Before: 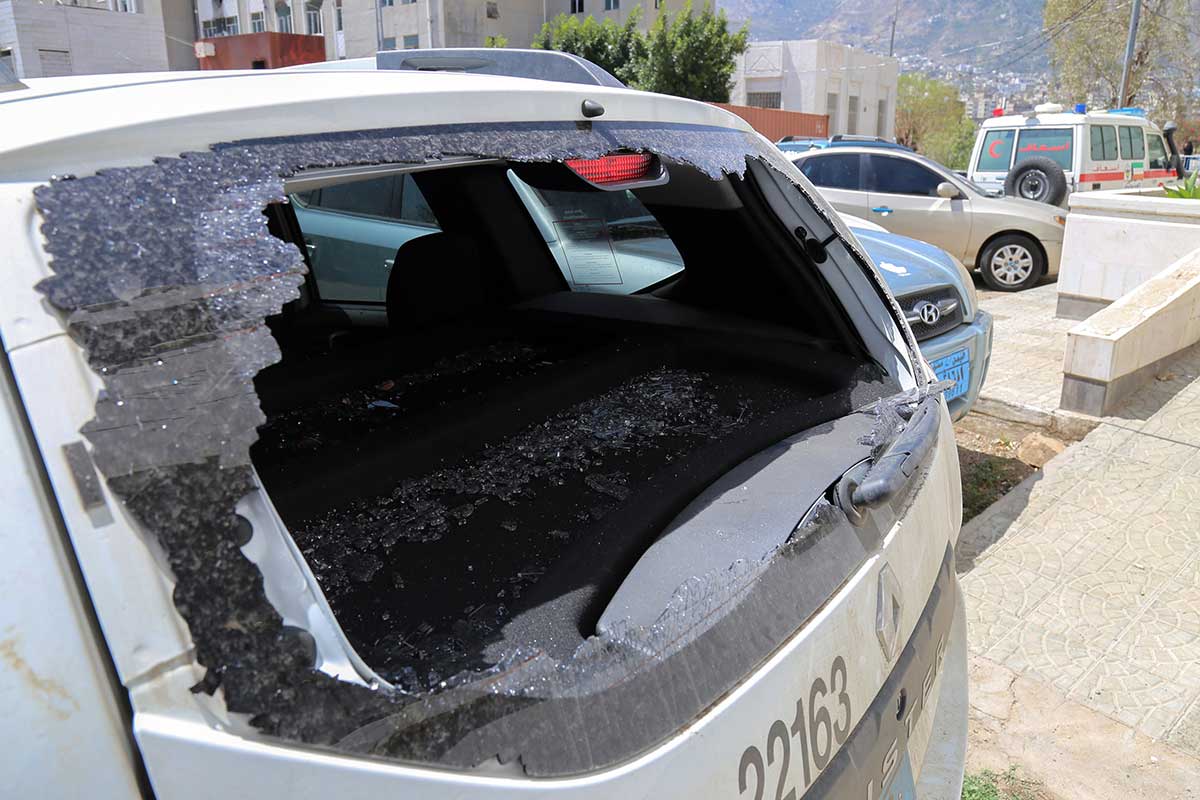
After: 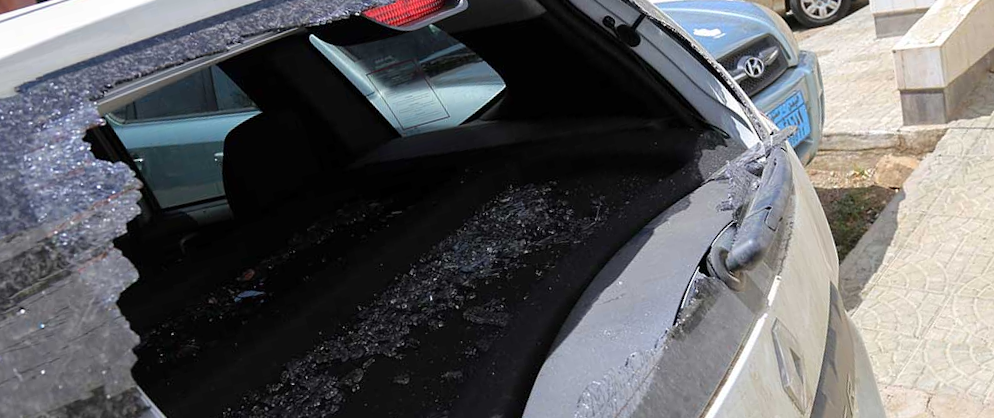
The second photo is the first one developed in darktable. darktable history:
rotate and perspective: rotation -14.8°, crop left 0.1, crop right 0.903, crop top 0.25, crop bottom 0.748
crop: left 8.155%, top 6.611%, bottom 15.385%
